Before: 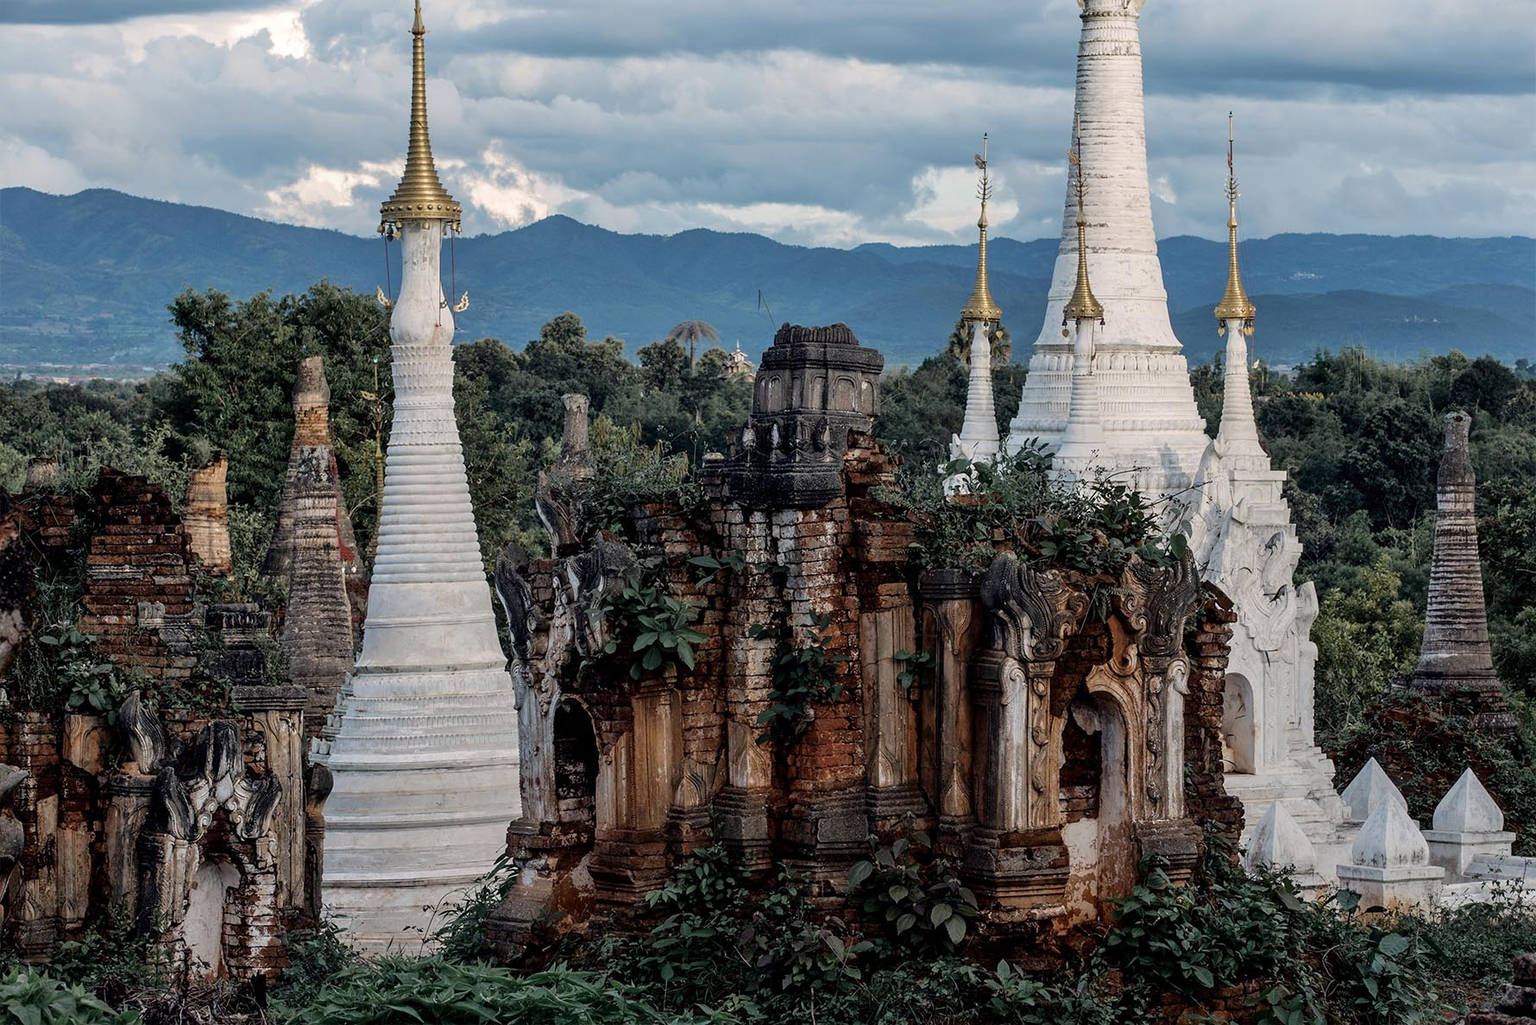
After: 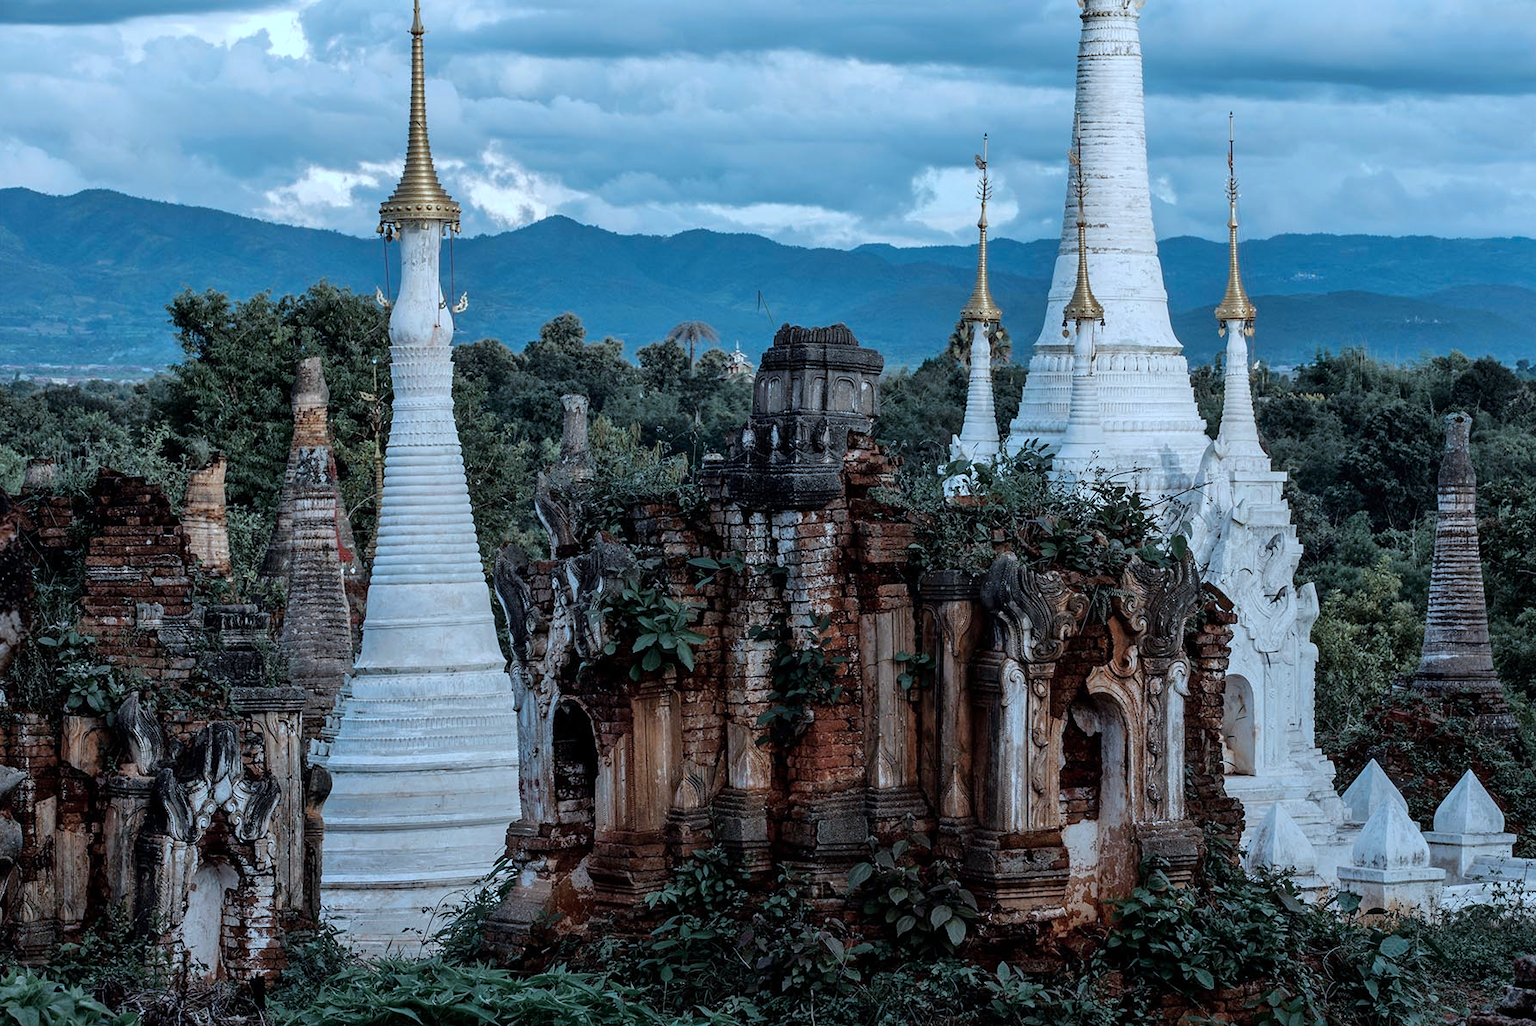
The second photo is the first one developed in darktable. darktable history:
crop and rotate: left 0.126%
color correction: highlights a* -9.35, highlights b* -23.15
